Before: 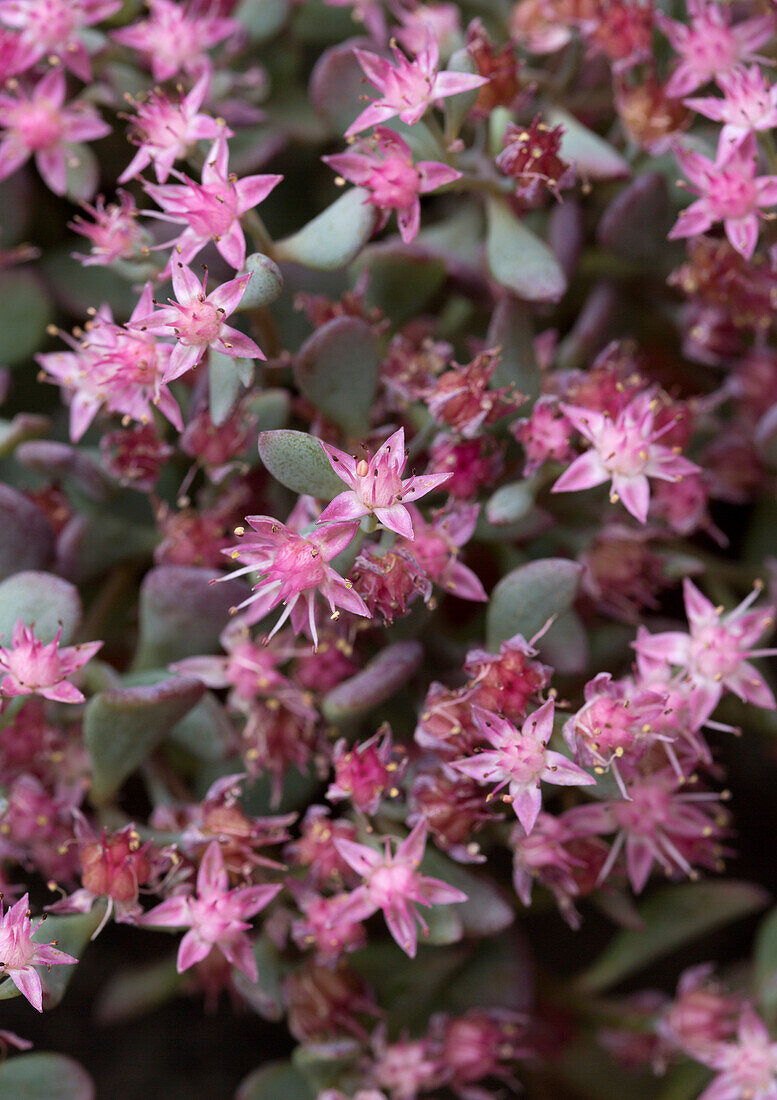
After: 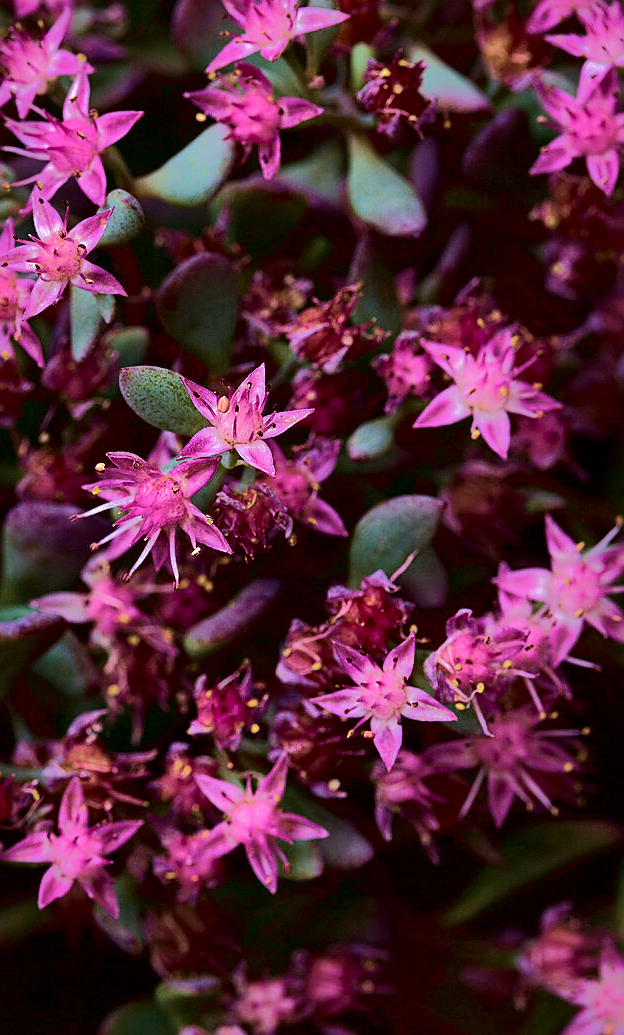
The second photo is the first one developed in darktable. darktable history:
sharpen: on, module defaults
crop and rotate: left 17.899%, top 5.833%, right 1.714%
local contrast: mode bilateral grid, contrast 19, coarseness 51, detail 178%, midtone range 0.2
contrast brightness saturation: contrast 0.19, brightness -0.239, saturation 0.11
exposure: compensate exposure bias true, compensate highlight preservation false
shadows and highlights: shadows -19.54, highlights -73.52
velvia: strength 75%
